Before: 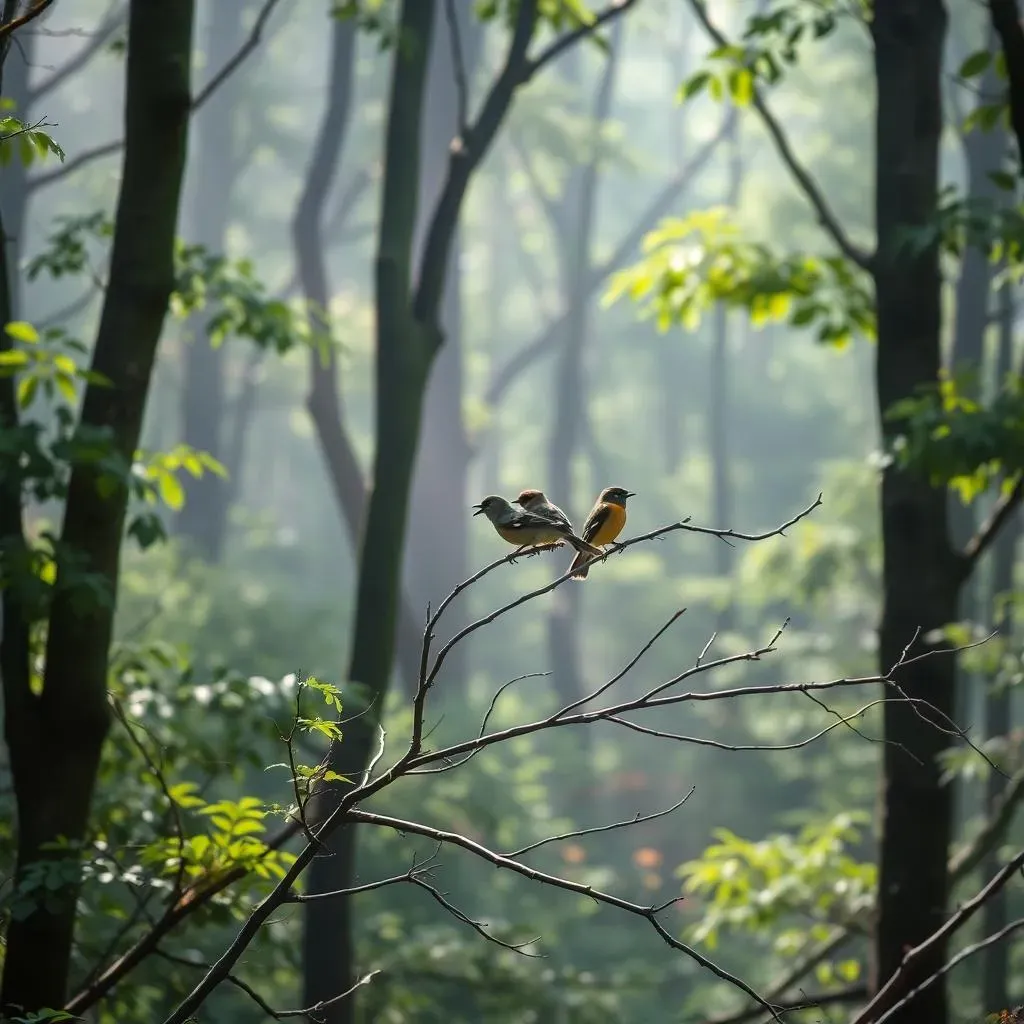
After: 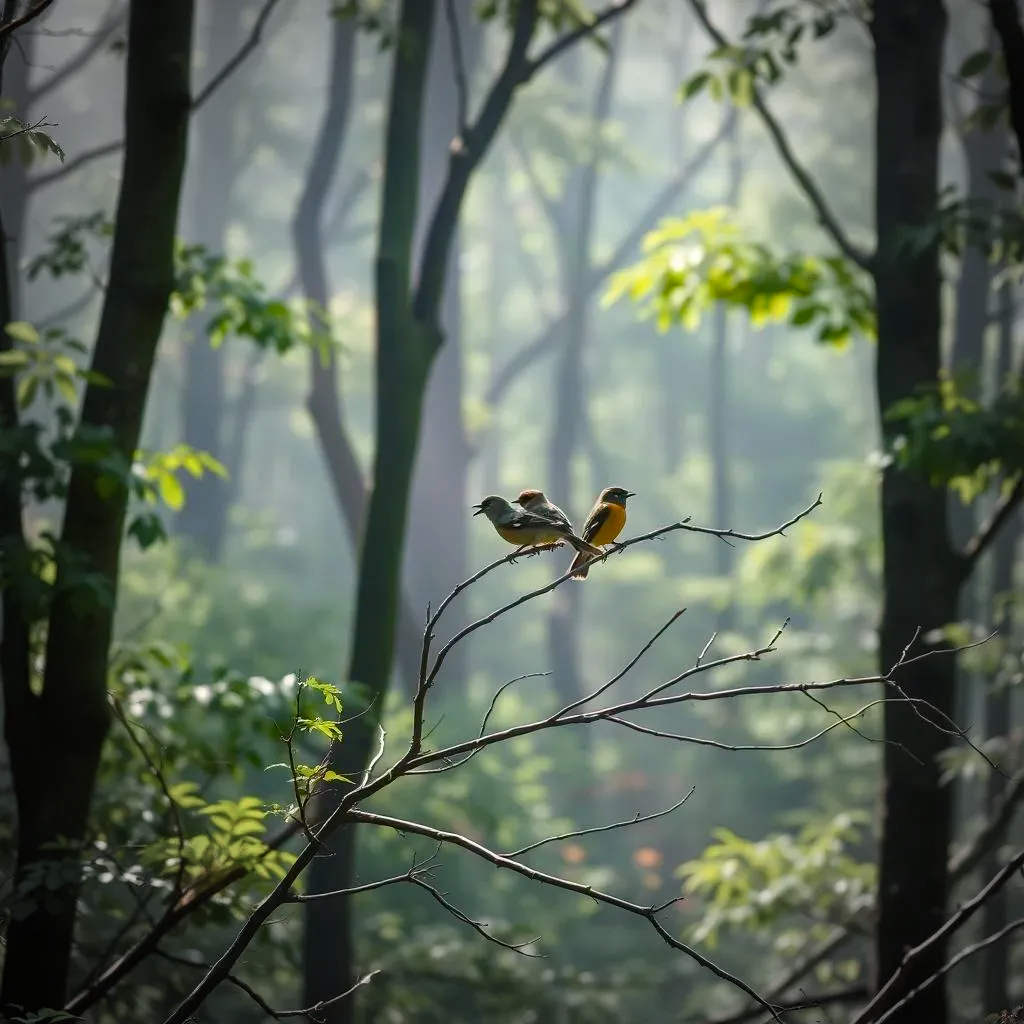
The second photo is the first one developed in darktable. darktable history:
vignetting: fall-off start 67.15%, brightness -0.442, saturation -0.691, width/height ratio 1.011, unbound false
color balance rgb: perceptual saturation grading › global saturation 20%, perceptual saturation grading › highlights -25%, perceptual saturation grading › shadows 25%
